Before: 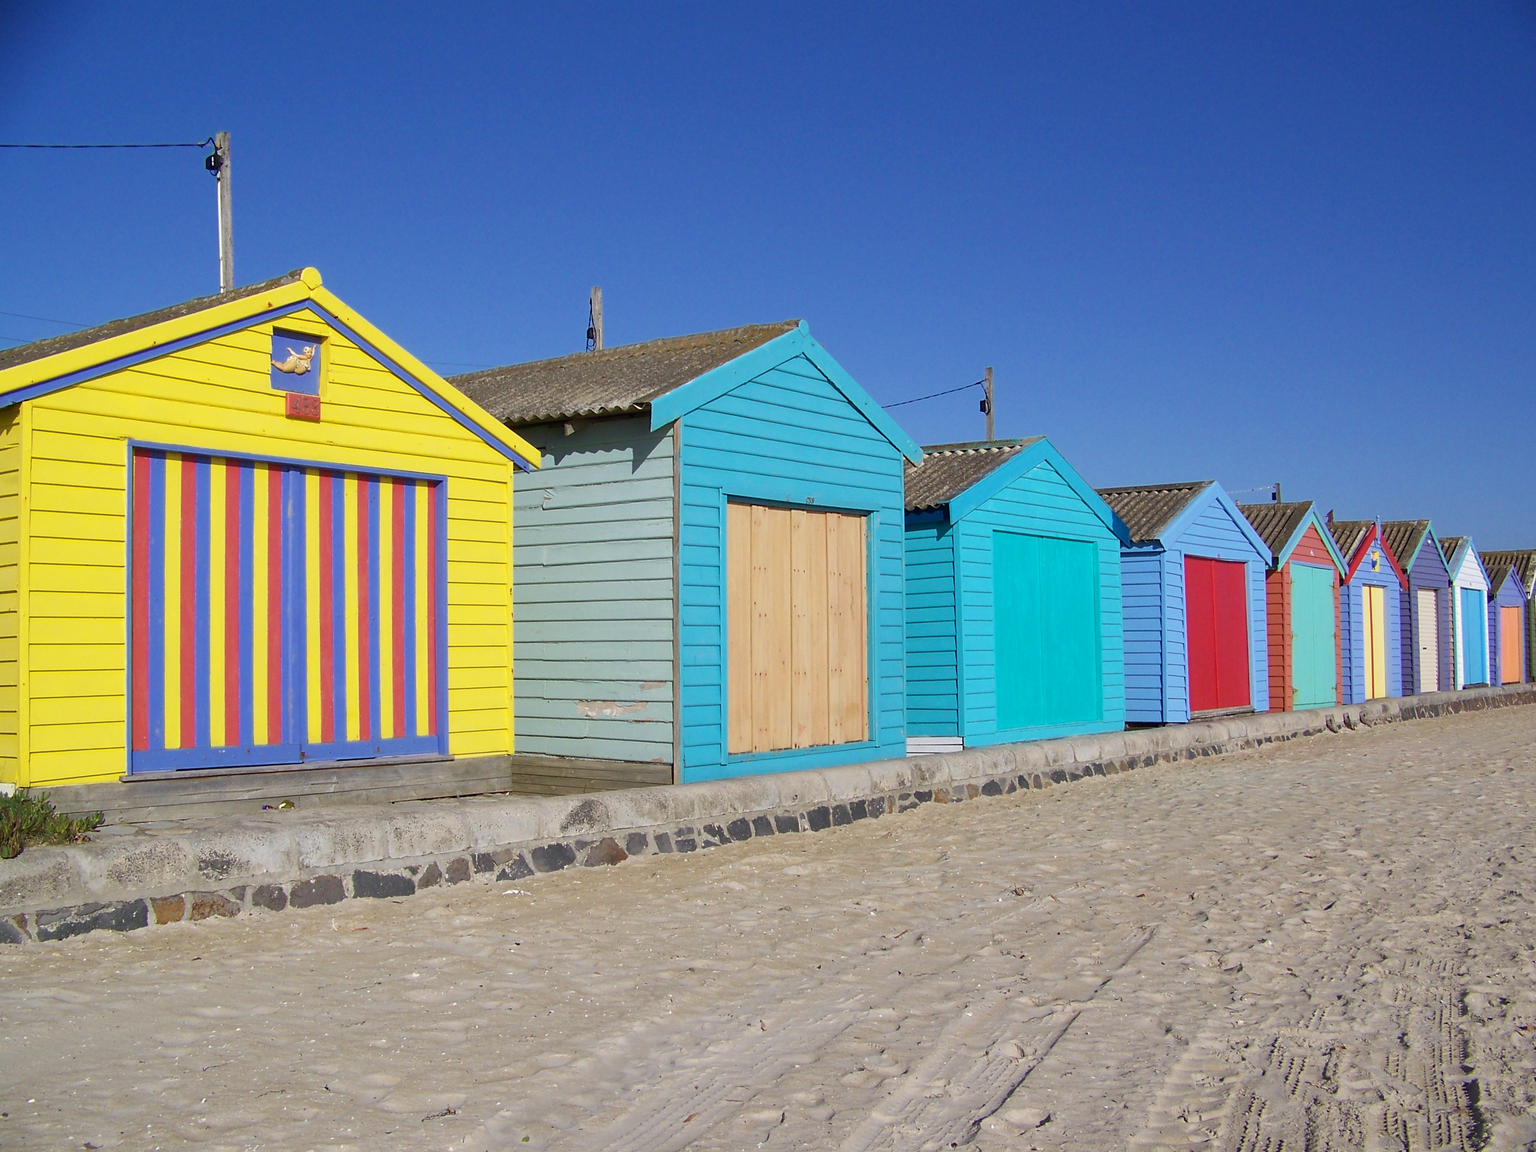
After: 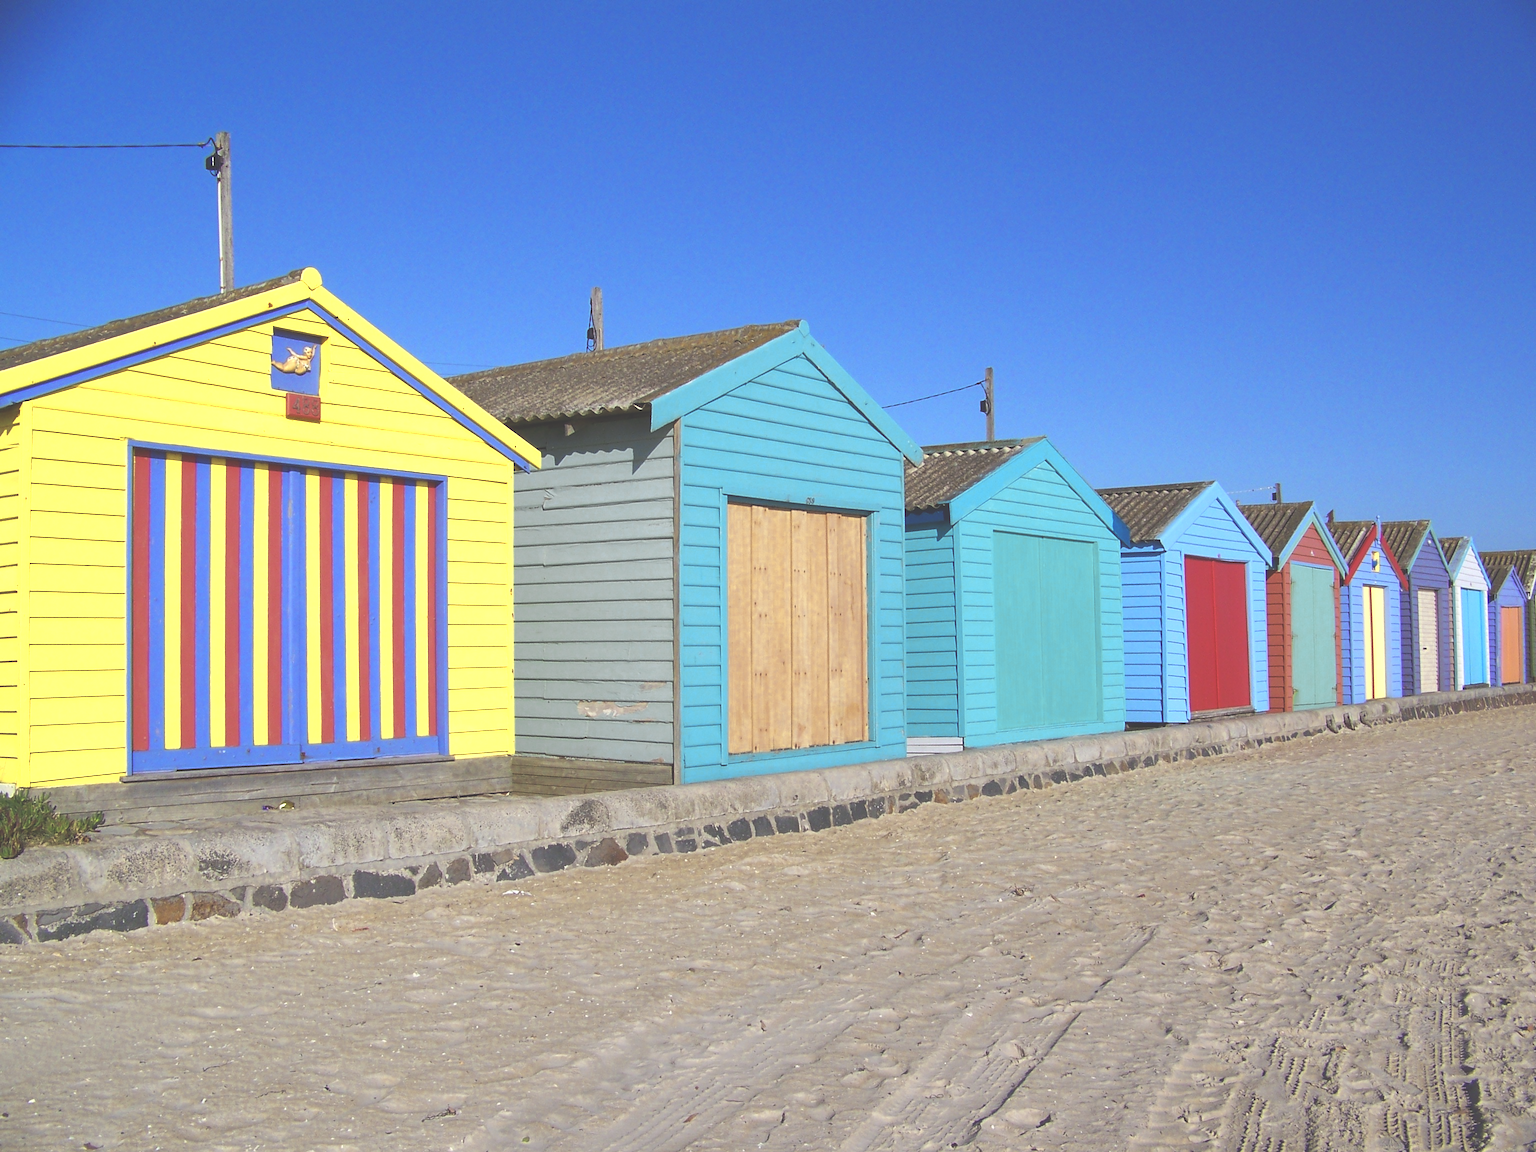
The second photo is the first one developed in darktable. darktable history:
color zones: curves: ch0 [(0, 0.485) (0.178, 0.476) (0.261, 0.623) (0.411, 0.403) (0.708, 0.603) (0.934, 0.412)]; ch1 [(0.003, 0.485) (0.149, 0.496) (0.229, 0.584) (0.326, 0.551) (0.484, 0.262) (0.757, 0.643)]
exposure: black level correction -0.041, exposure 0.065 EV, compensate highlight preservation false
